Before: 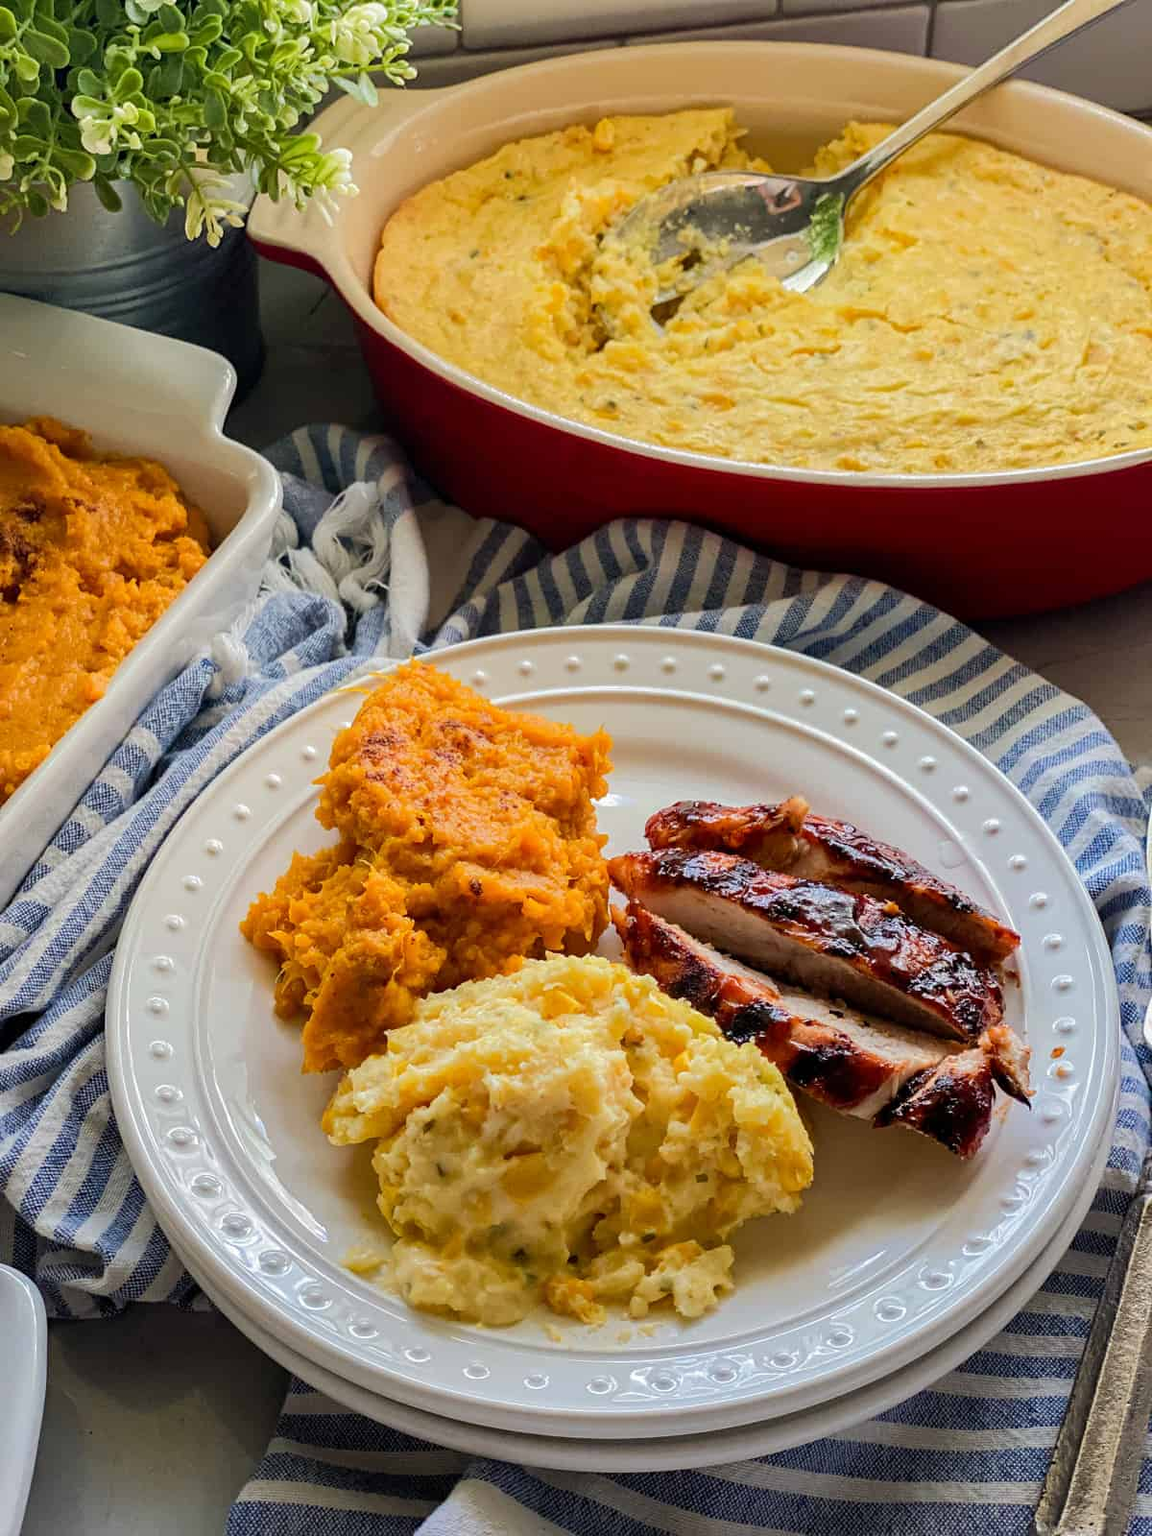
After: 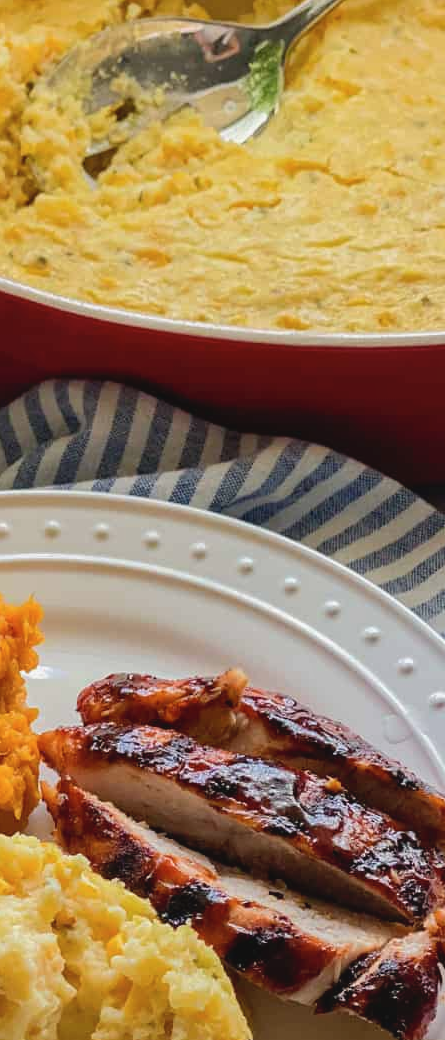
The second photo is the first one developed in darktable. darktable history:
contrast brightness saturation: contrast -0.098, saturation -0.085
crop and rotate: left 49.628%, top 10.099%, right 13.25%, bottom 24.856%
local contrast: mode bilateral grid, contrast 100, coarseness 100, detail 109%, midtone range 0.2
levels: levels [0, 0.492, 0.984]
